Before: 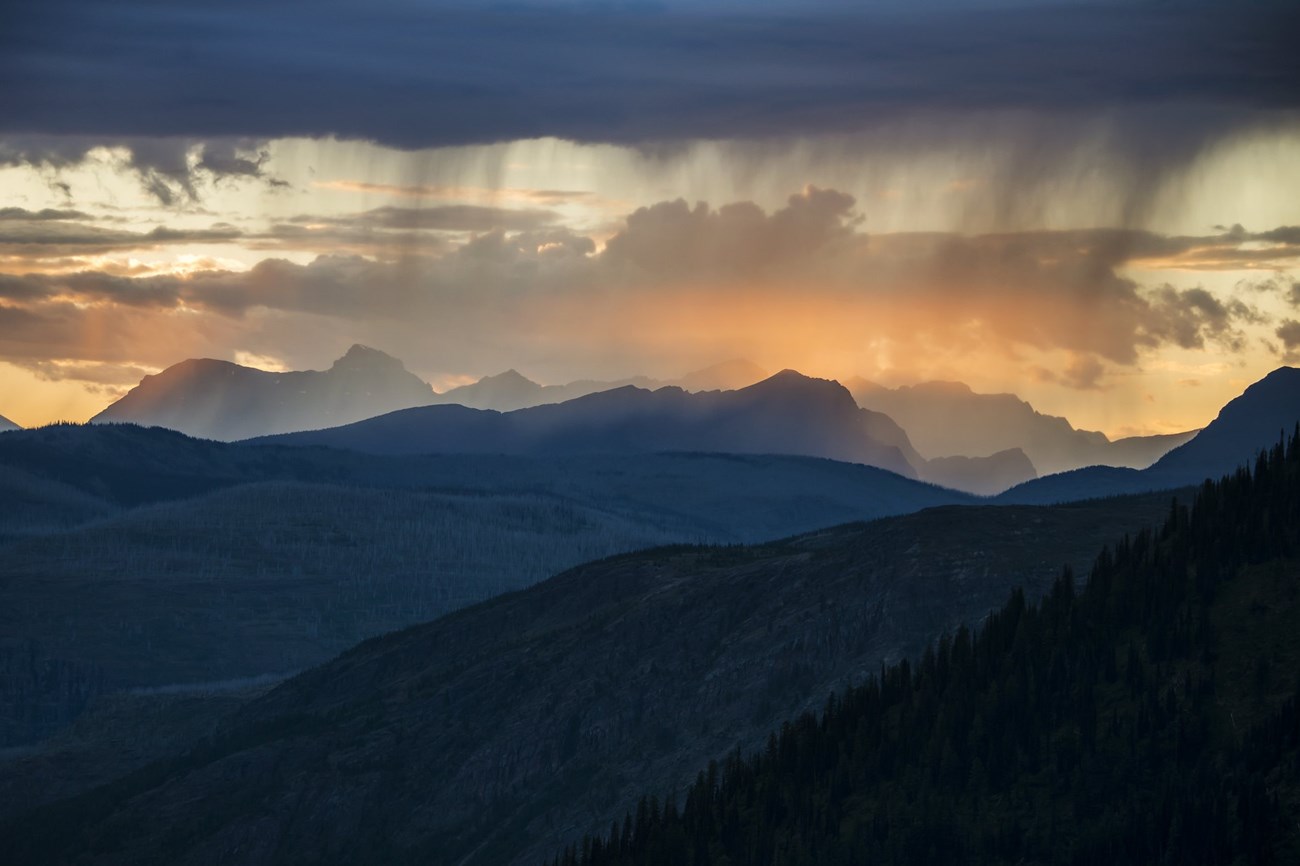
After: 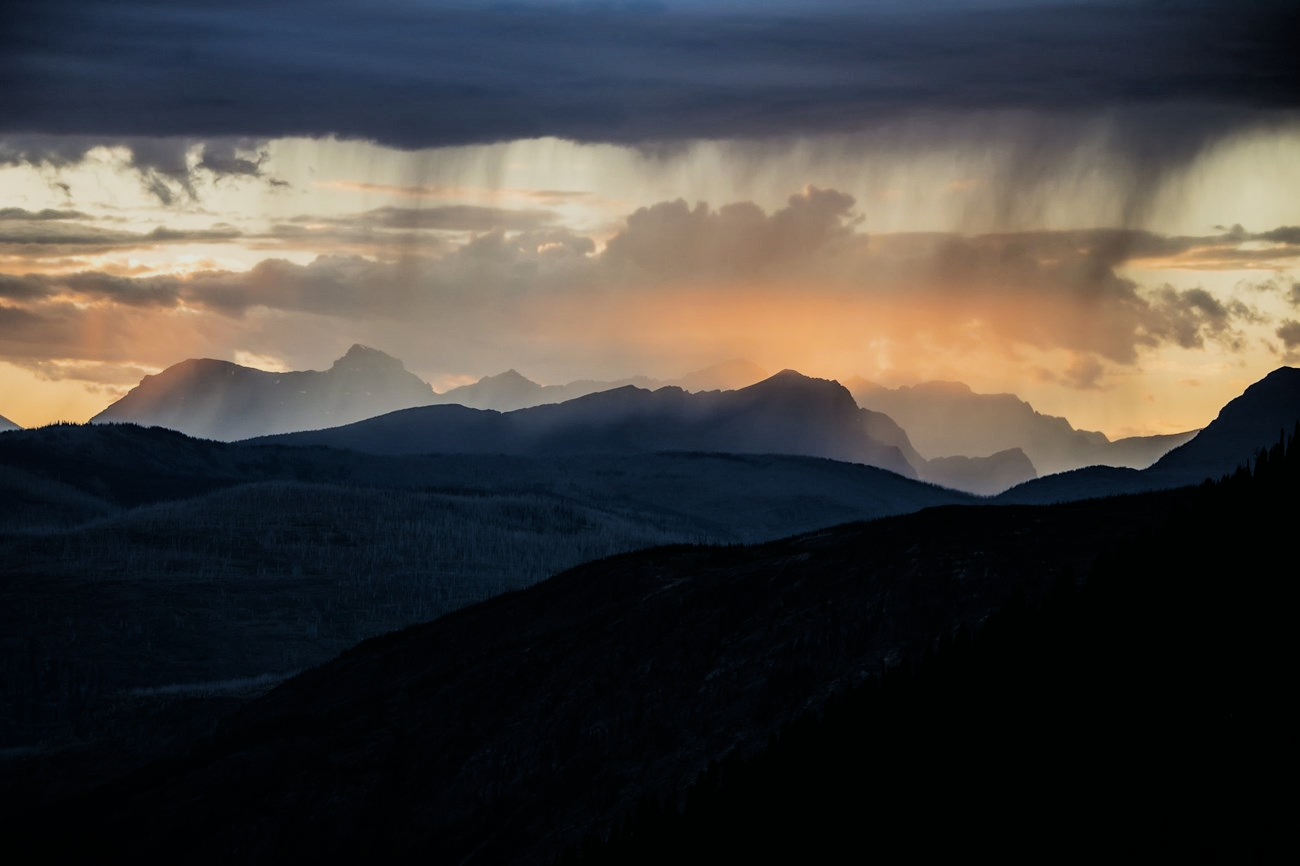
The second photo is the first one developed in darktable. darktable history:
filmic rgb: black relative exposure -5.14 EV, white relative exposure 3.97 EV, hardness 2.88, contrast 1.301, highlights saturation mix -31.01%
